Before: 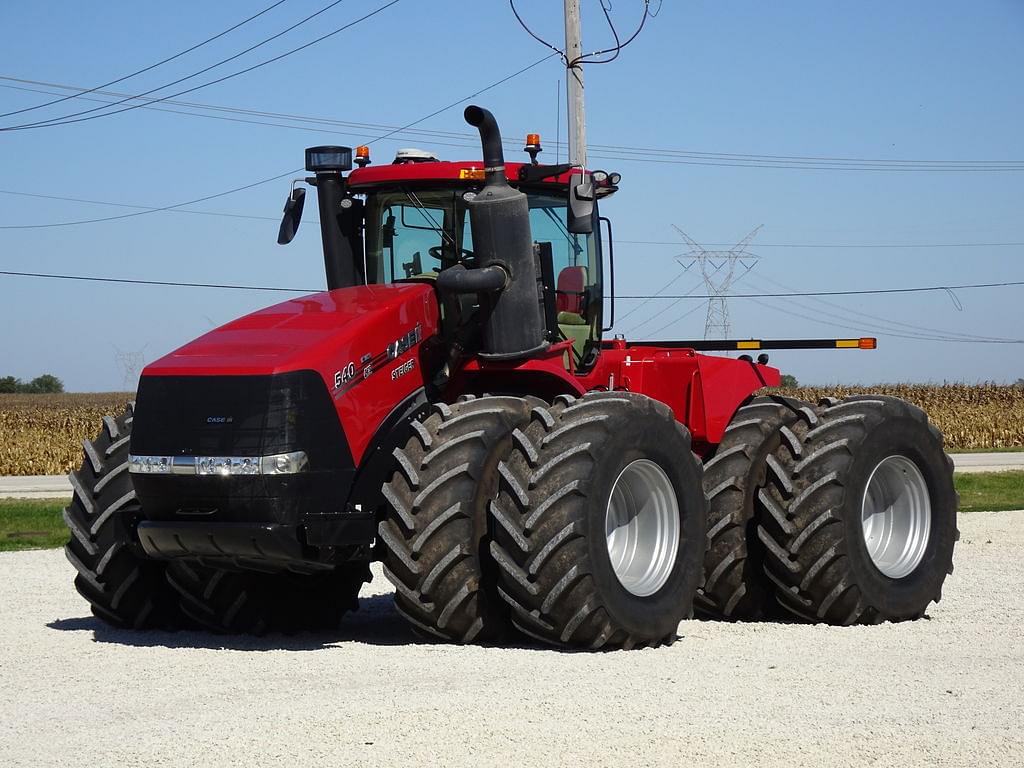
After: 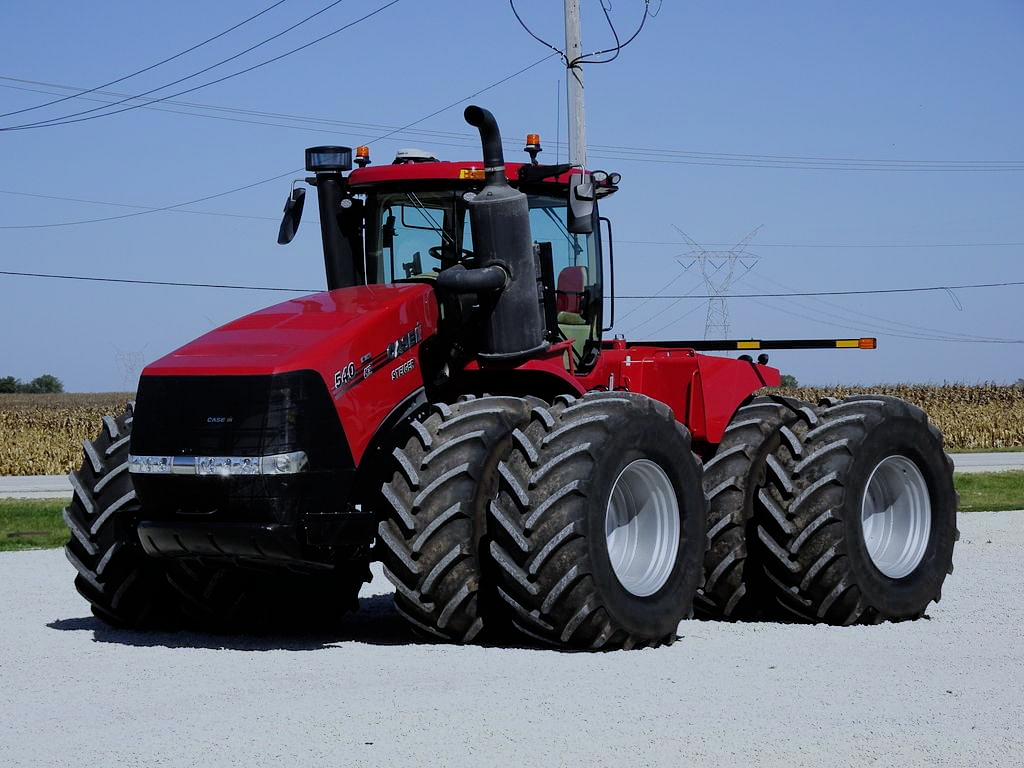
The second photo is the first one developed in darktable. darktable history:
white balance: red 0.926, green 1.003, blue 1.133
filmic rgb: black relative exposure -7.15 EV, white relative exposure 5.36 EV, hardness 3.02
